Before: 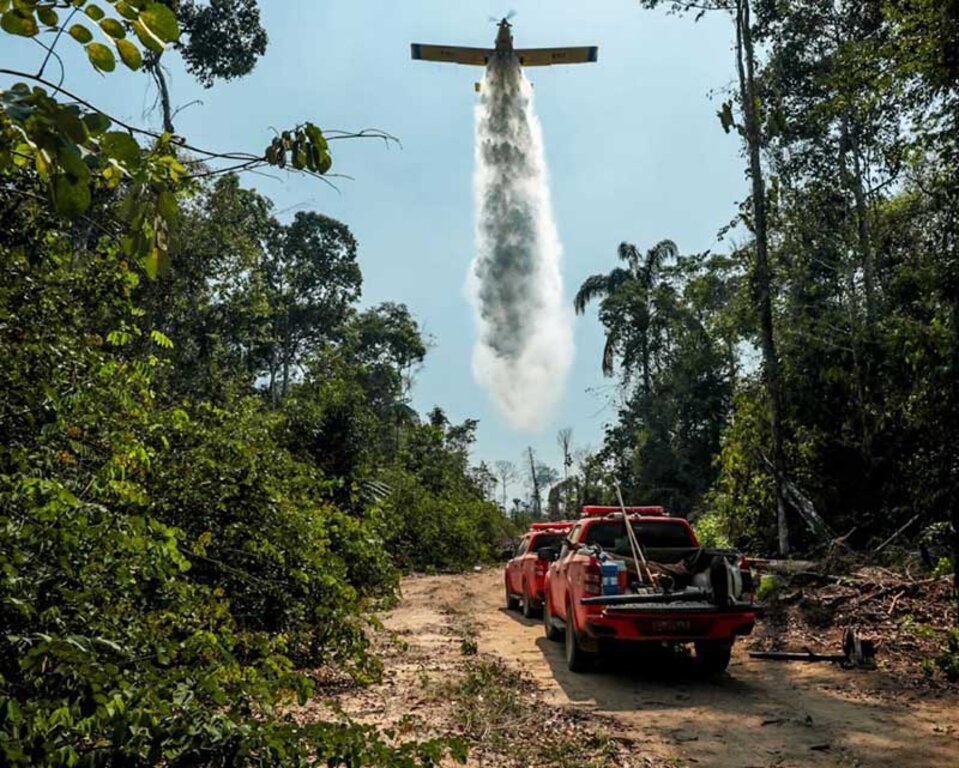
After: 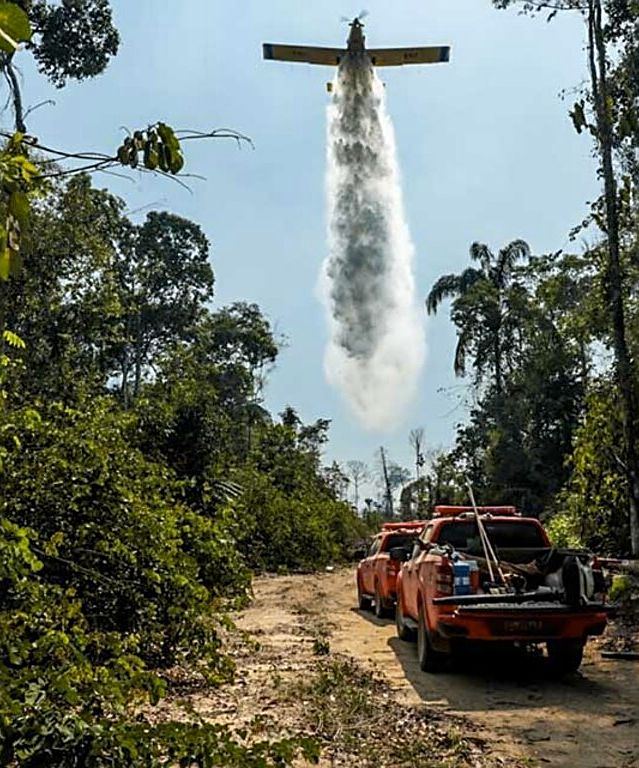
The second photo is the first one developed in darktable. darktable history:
color contrast: green-magenta contrast 0.8, blue-yellow contrast 1.1, unbound 0
sharpen: on, module defaults
crop and rotate: left 15.446%, right 17.836%
